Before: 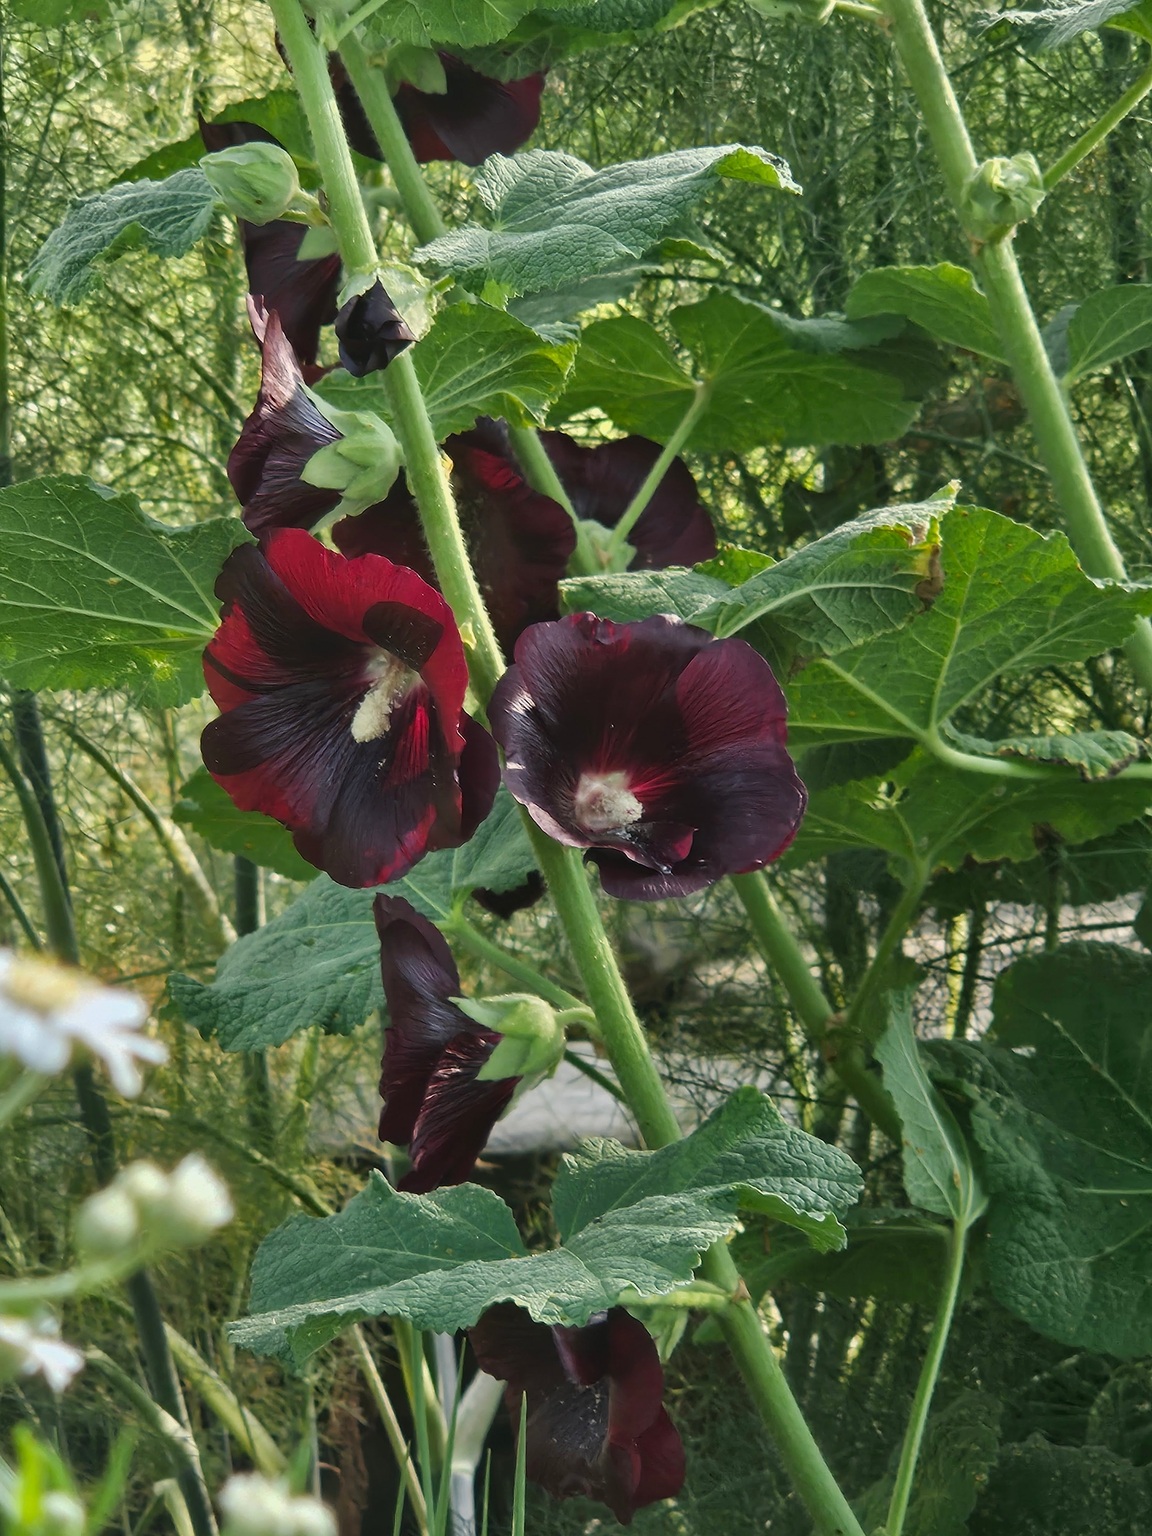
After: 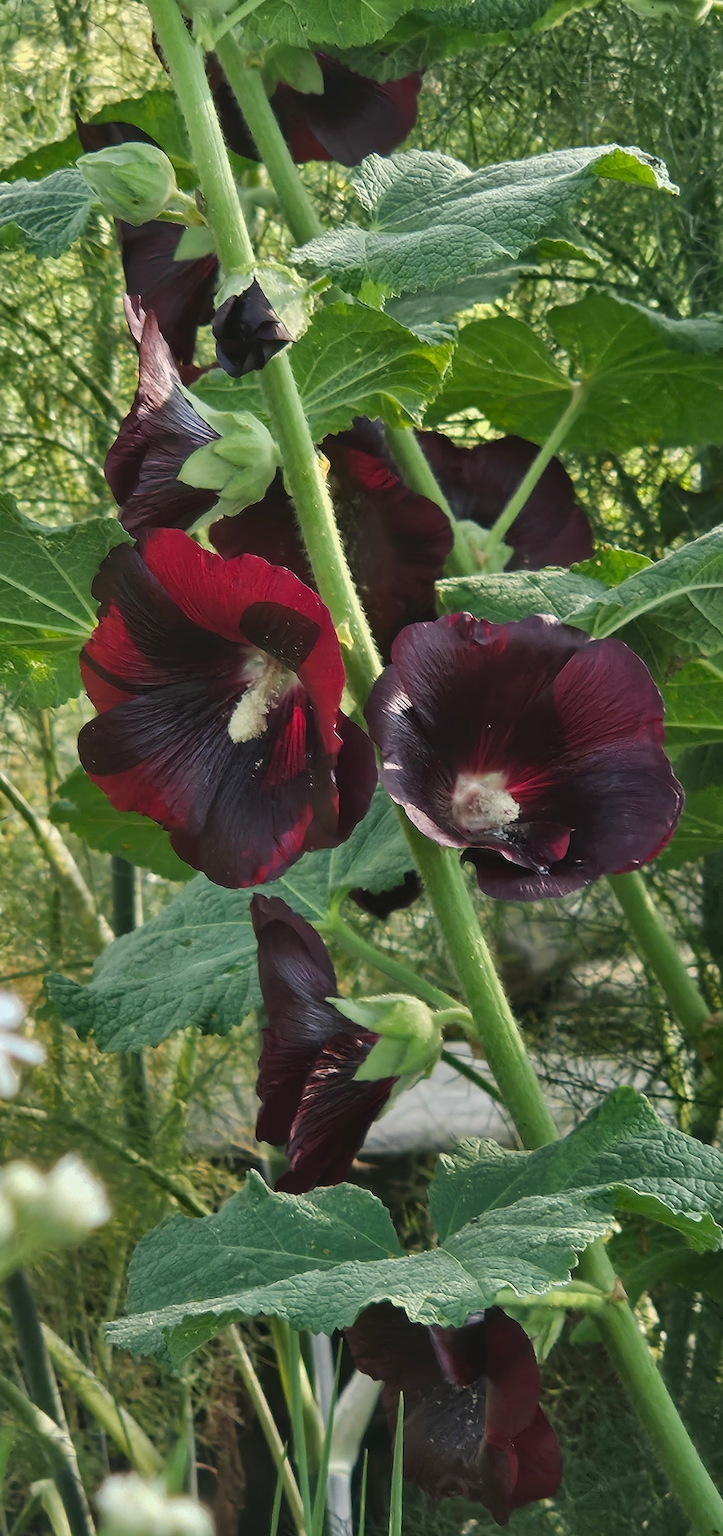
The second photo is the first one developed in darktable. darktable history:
crop: left 10.704%, right 26.472%
